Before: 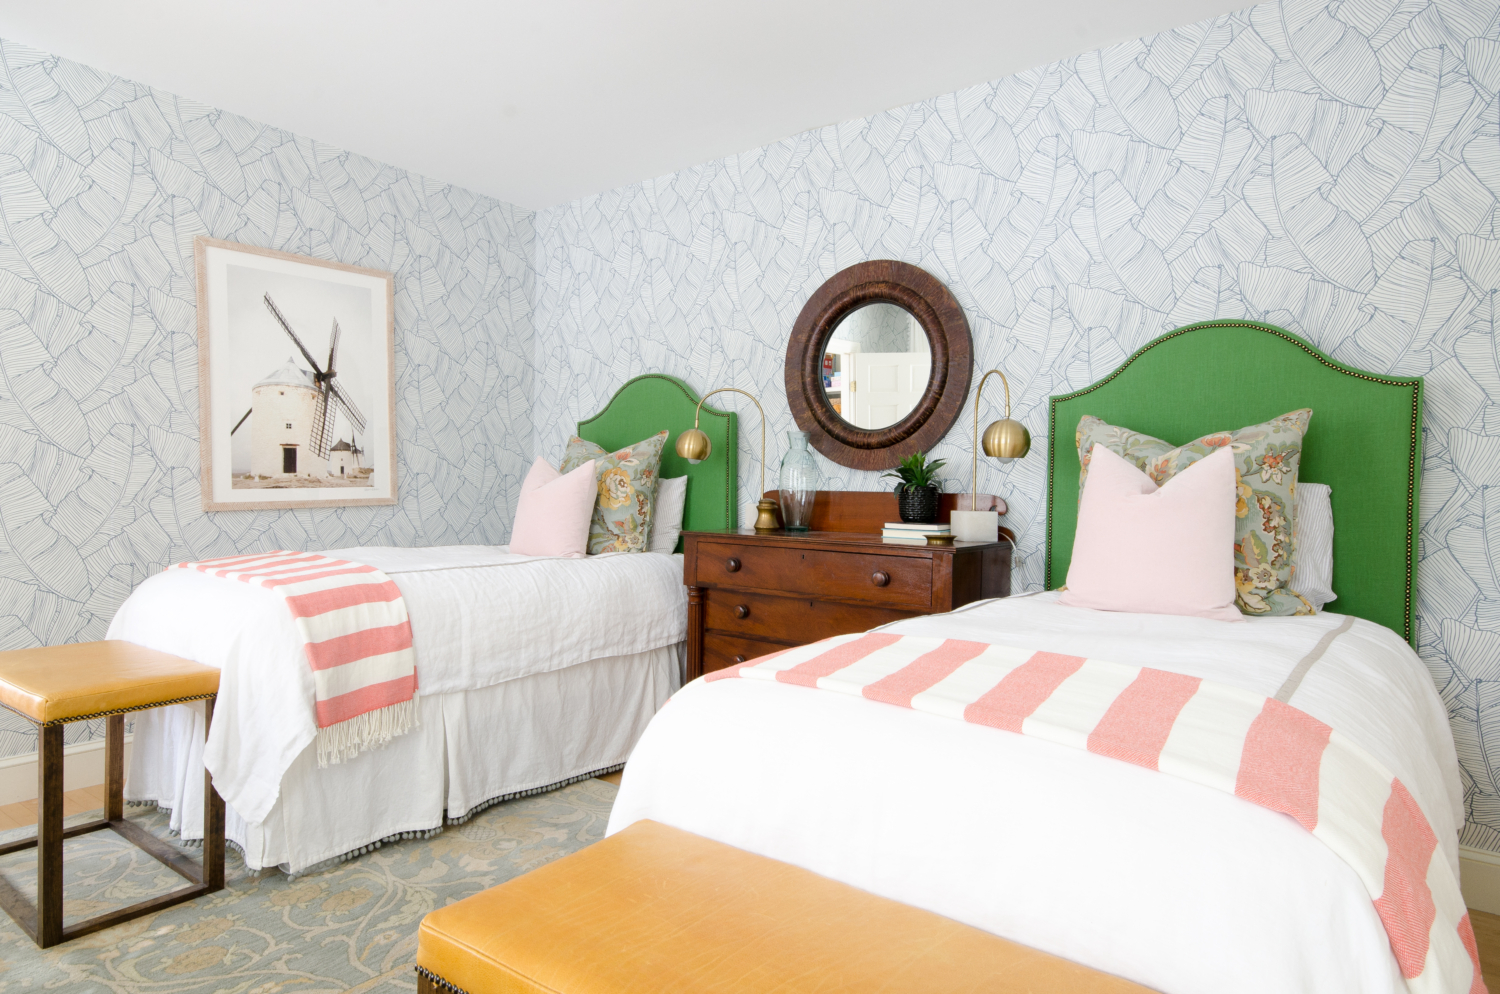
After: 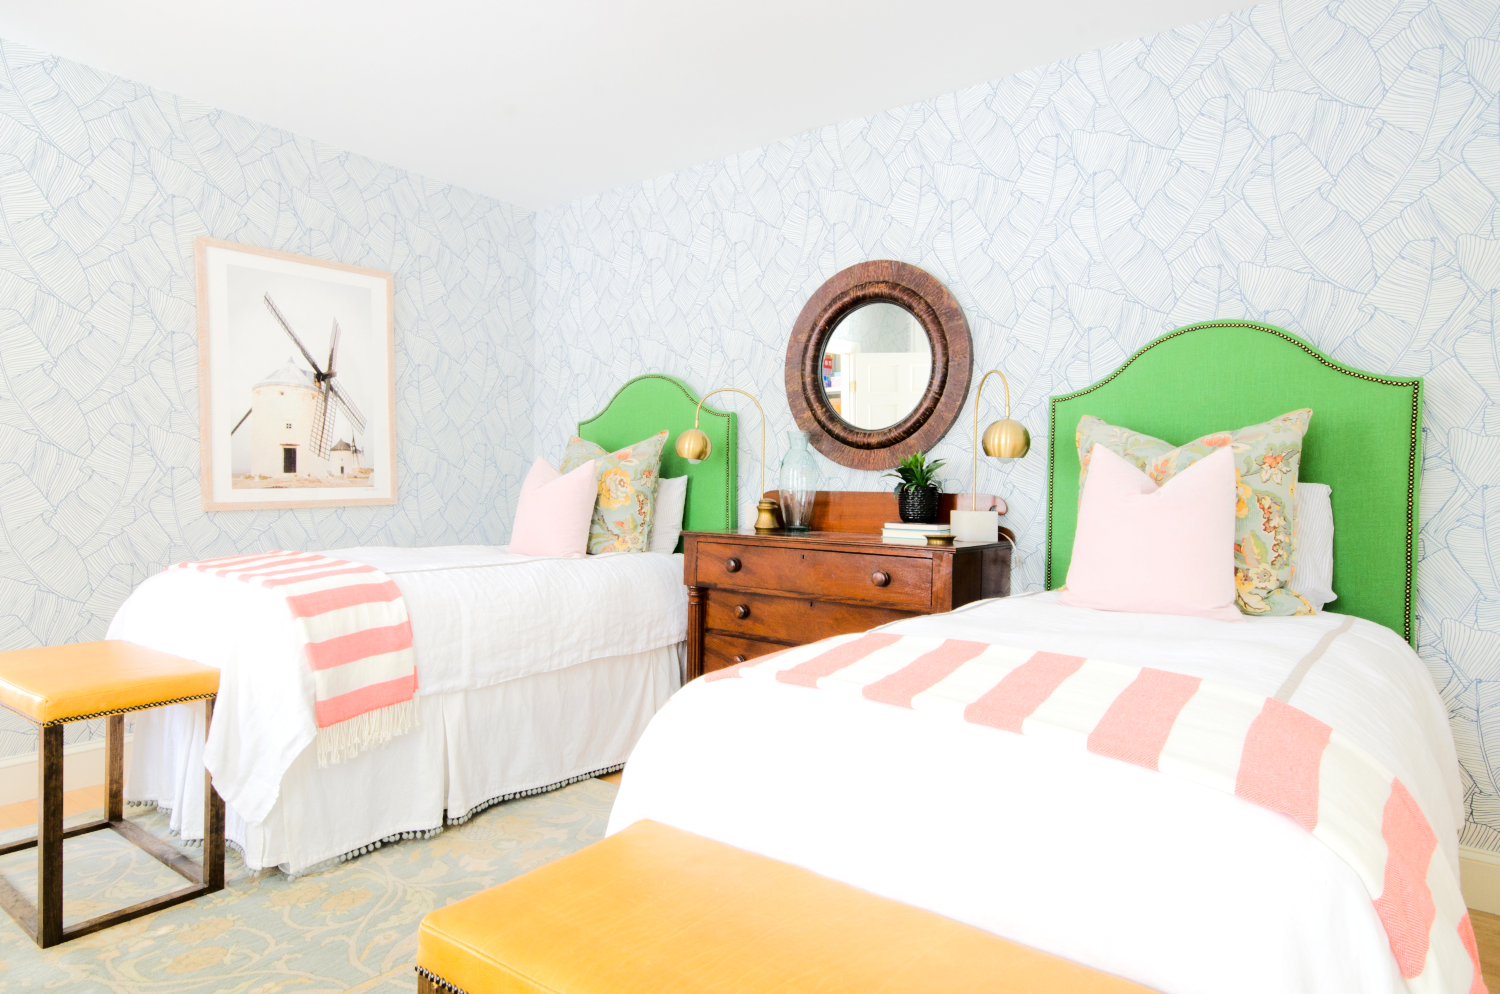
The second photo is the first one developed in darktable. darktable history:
tone equalizer: -7 EV 0.148 EV, -6 EV 0.627 EV, -5 EV 1.18 EV, -4 EV 1.36 EV, -3 EV 1.13 EV, -2 EV 0.6 EV, -1 EV 0.149 EV, edges refinement/feathering 500, mask exposure compensation -1.57 EV, preserve details no
